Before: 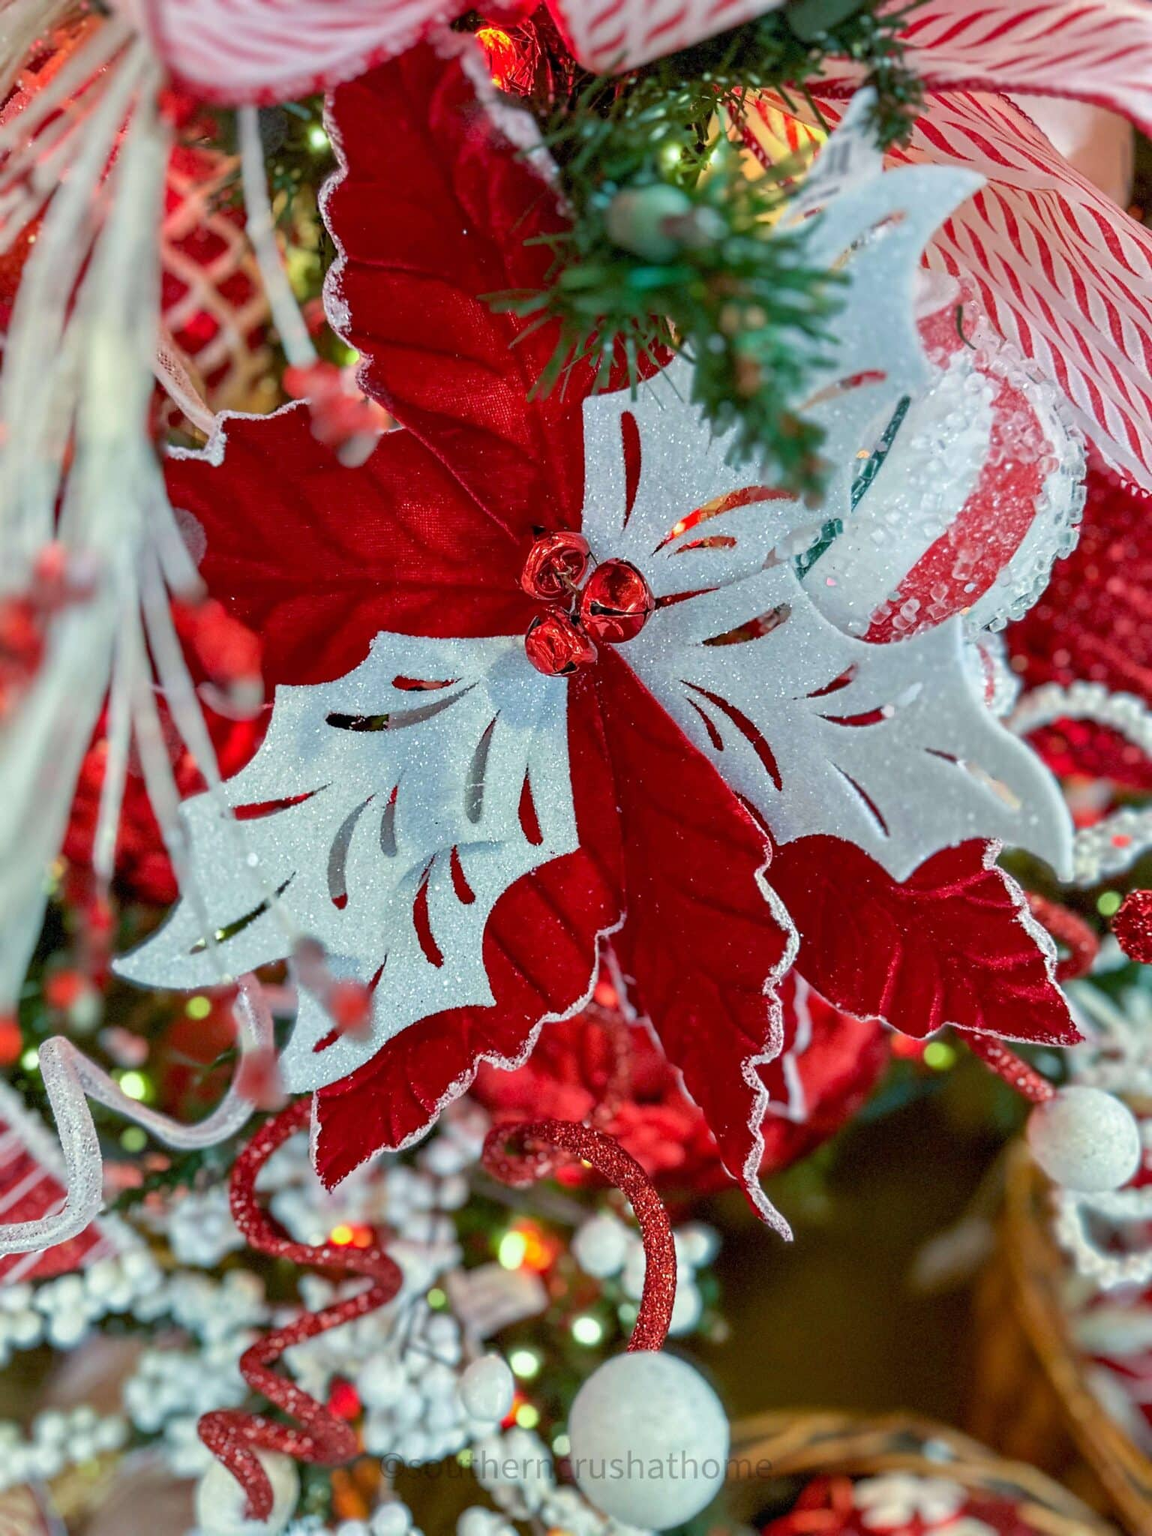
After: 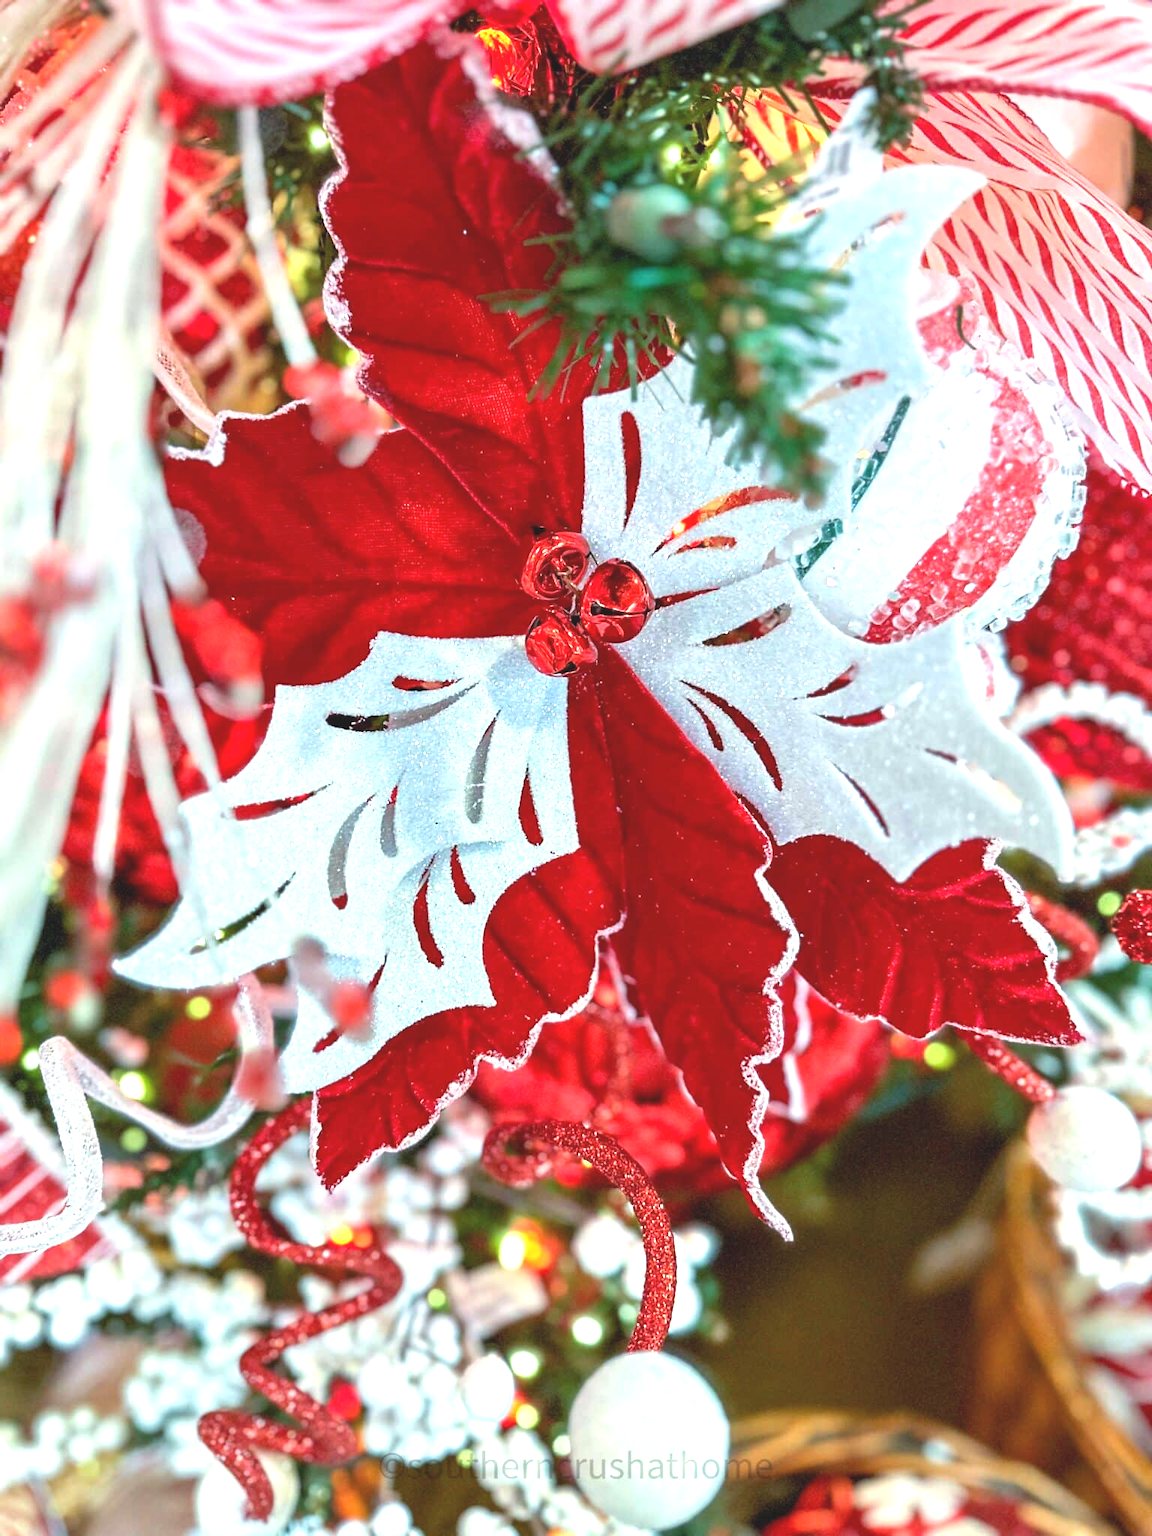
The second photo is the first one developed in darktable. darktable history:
exposure: black level correction -0.006, exposure 1 EV, compensate highlight preservation false
